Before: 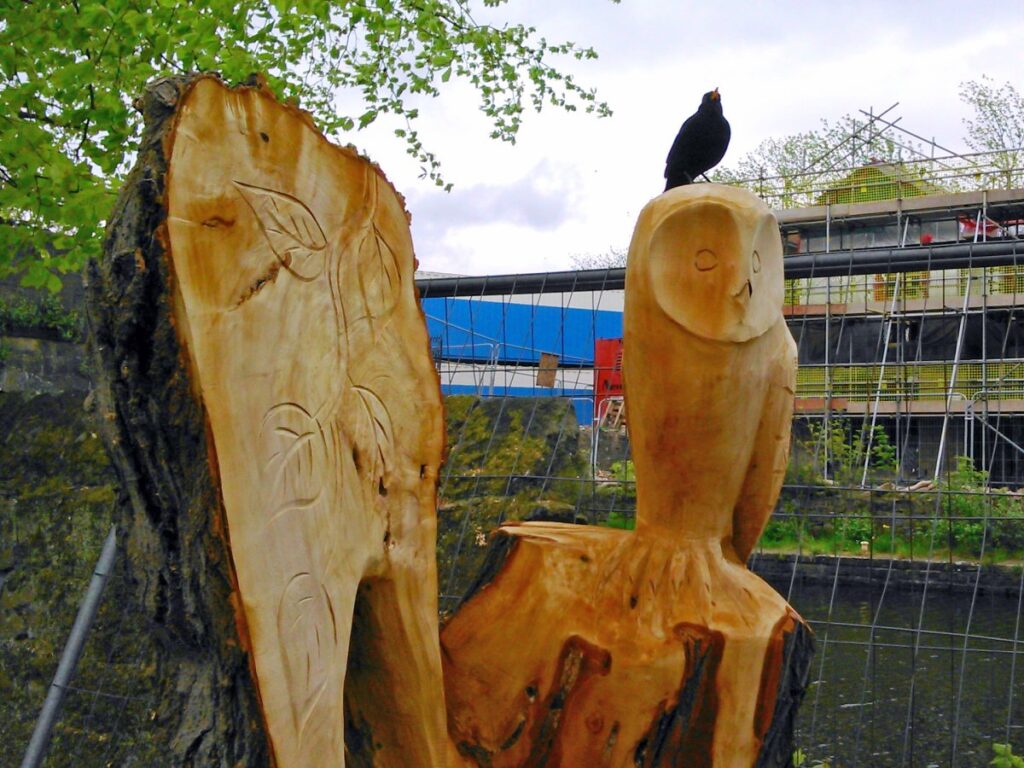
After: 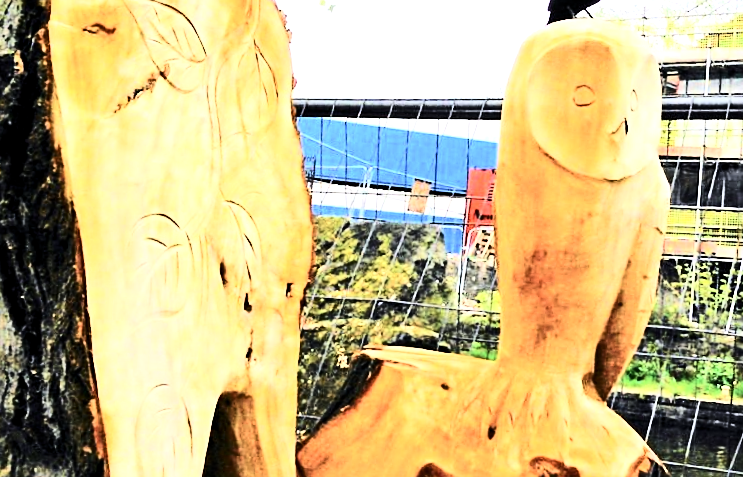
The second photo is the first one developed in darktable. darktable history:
sharpen: on, module defaults
crop and rotate: angle -3.4°, left 9.721%, top 20.963%, right 12.032%, bottom 12.052%
contrast brightness saturation: contrast 0.512, saturation -0.098
levels: gray 59.34%, levels [0.029, 0.545, 0.971]
tone equalizer: -8 EV 1.99 EV, -7 EV 1.99 EV, -6 EV 1.96 EV, -5 EV 1.98 EV, -4 EV 1.98 EV, -3 EV 1.47 EV, -2 EV 0.995 EV, -1 EV 0.476 EV, edges refinement/feathering 500, mask exposure compensation -1.57 EV, preserve details no
